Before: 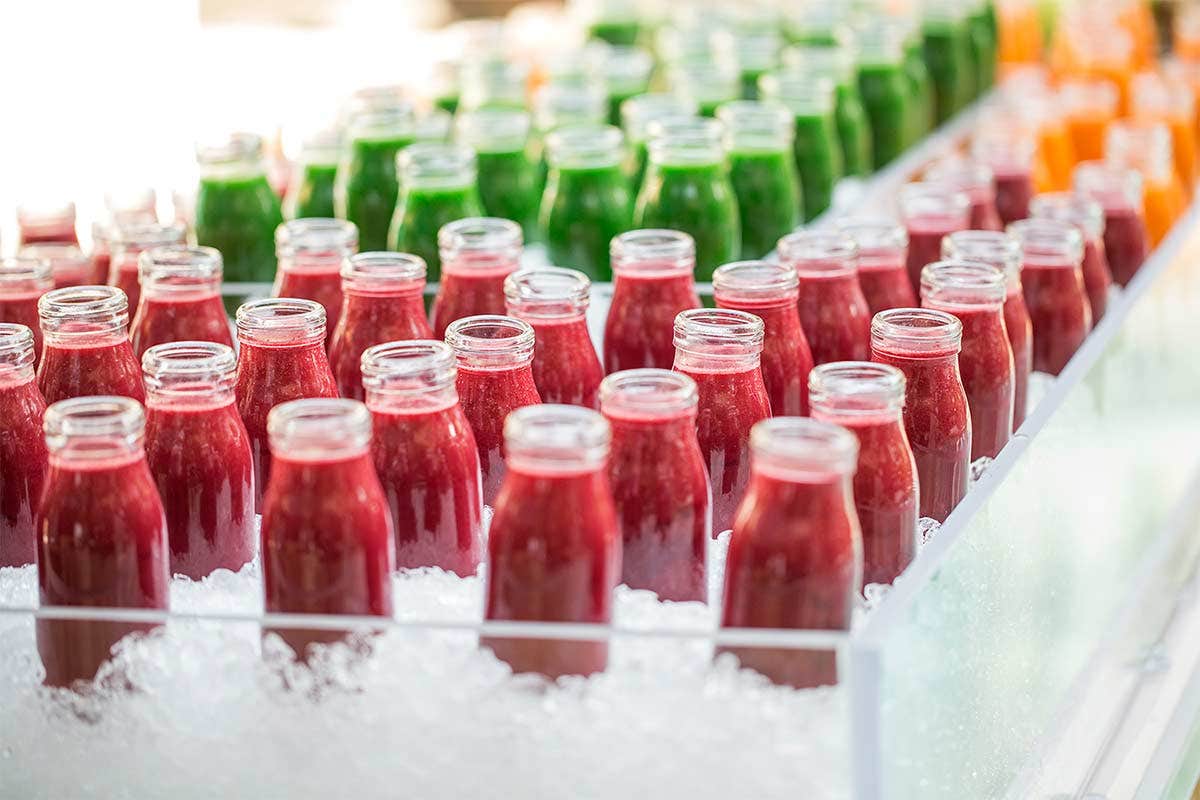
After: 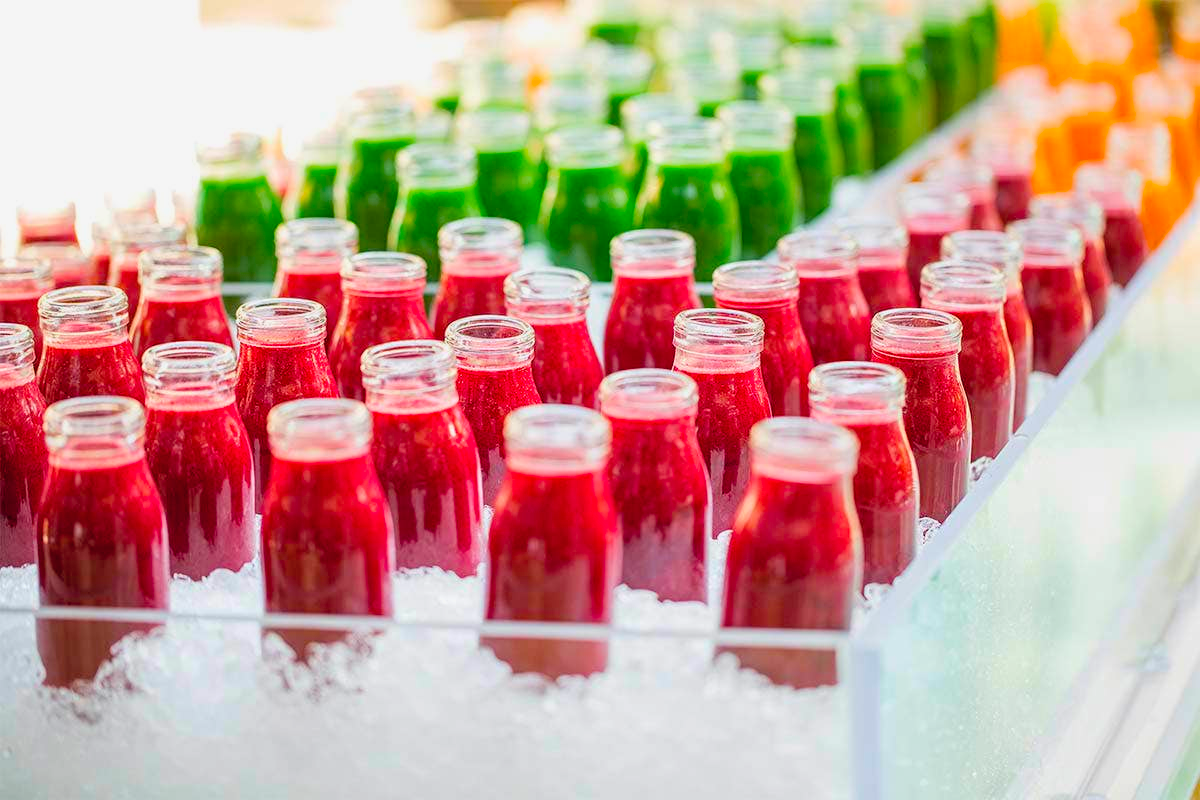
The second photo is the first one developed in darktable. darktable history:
contrast brightness saturation: brightness 0.09, saturation 0.19
exposure: exposure -0.151 EV, compensate highlight preservation false
color balance rgb: perceptual saturation grading › global saturation 30%, global vibrance 20%
